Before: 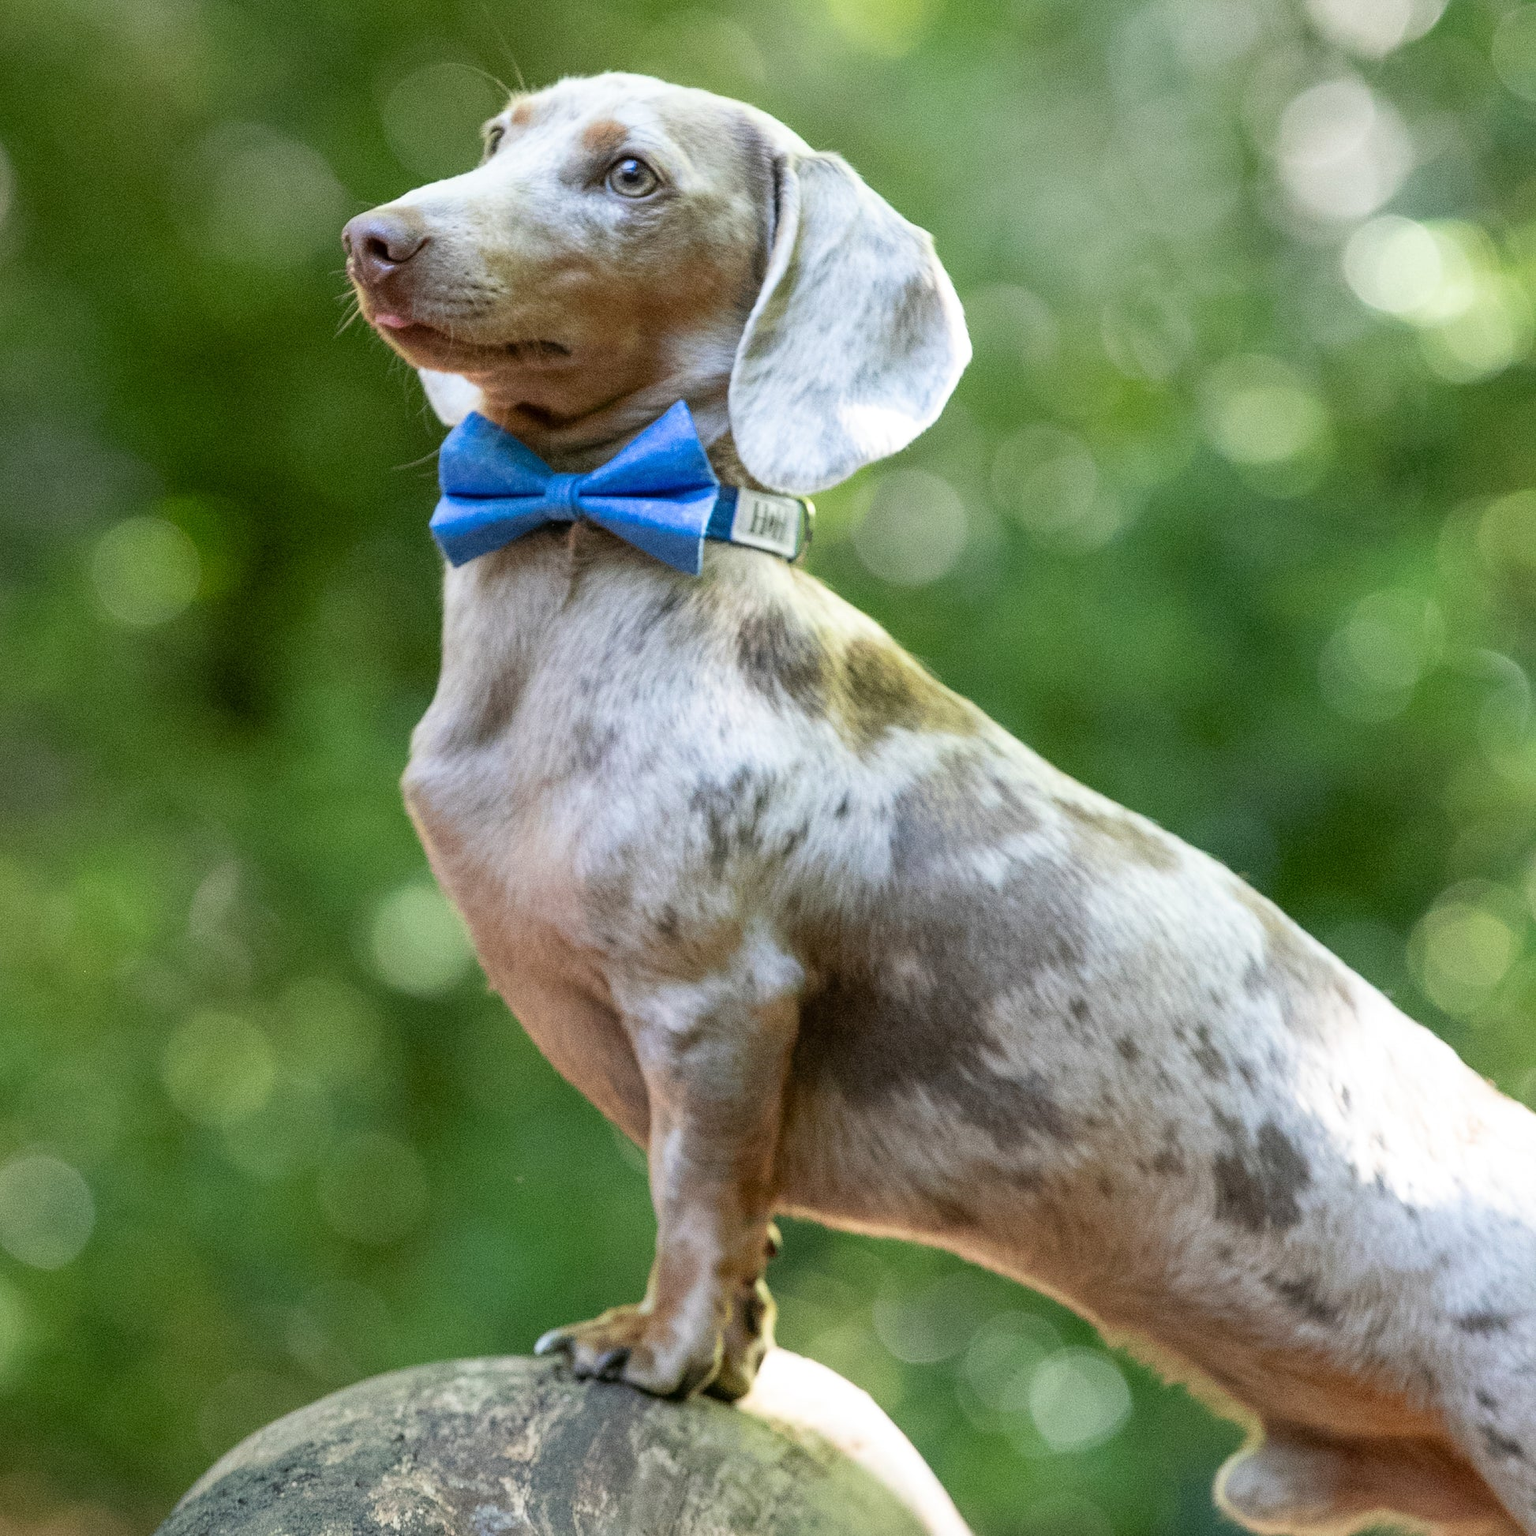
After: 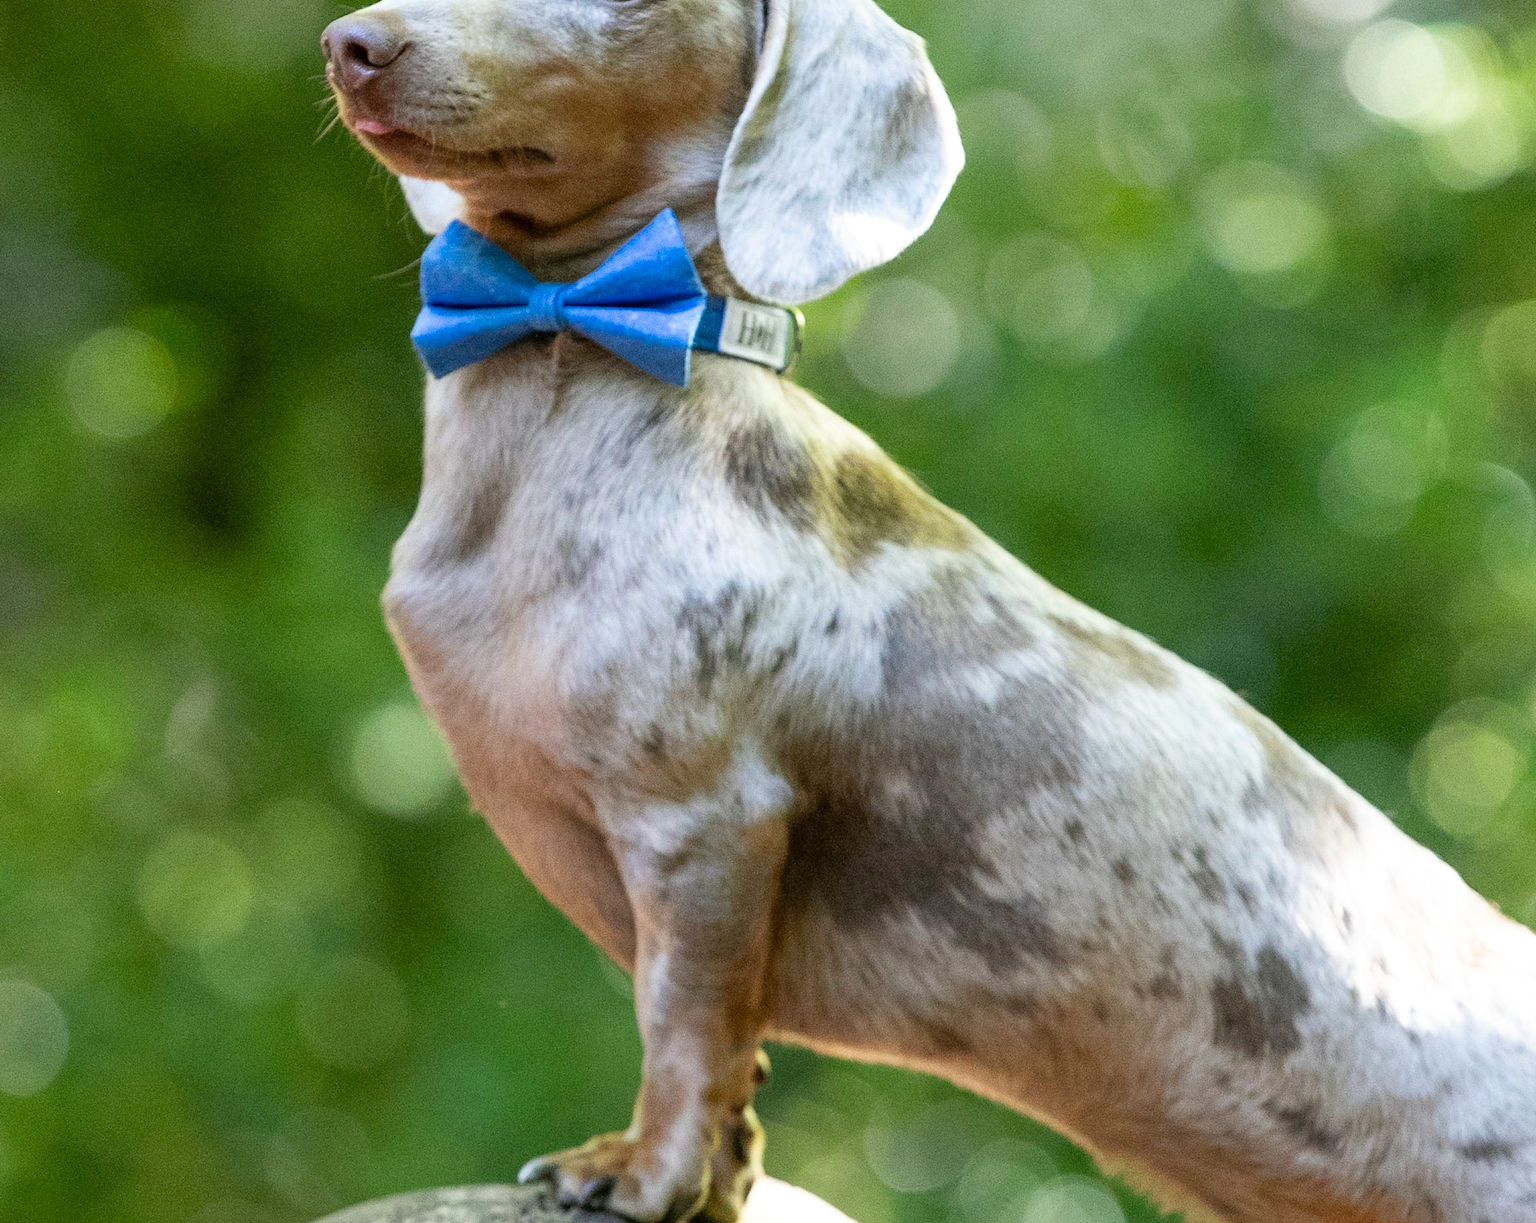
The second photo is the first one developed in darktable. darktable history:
crop and rotate: left 1.814%, top 12.818%, right 0.25%, bottom 9.225%
color balance: output saturation 110%
